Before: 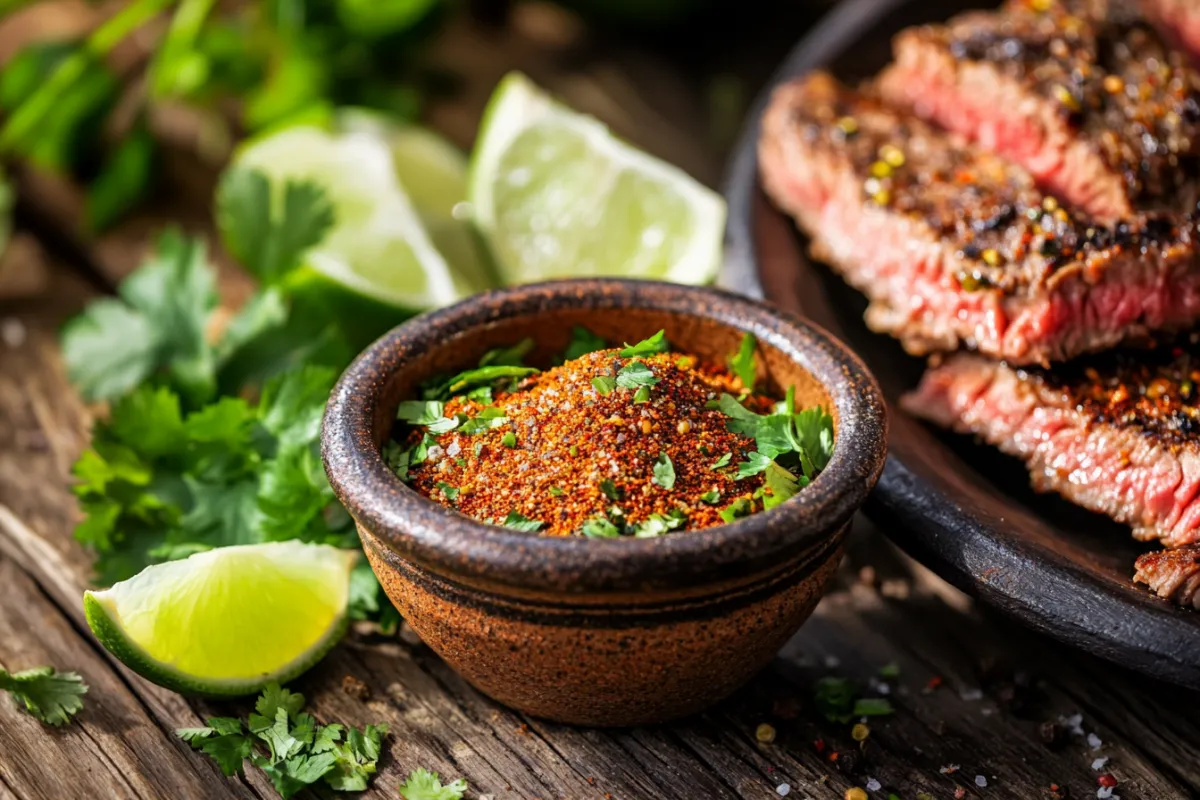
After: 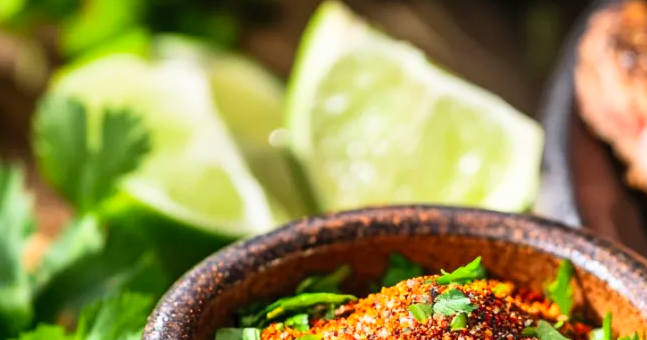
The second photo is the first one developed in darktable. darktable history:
contrast brightness saturation: contrast 0.205, brightness 0.169, saturation 0.219
crop: left 15.281%, top 9.136%, right 30.771%, bottom 48.251%
